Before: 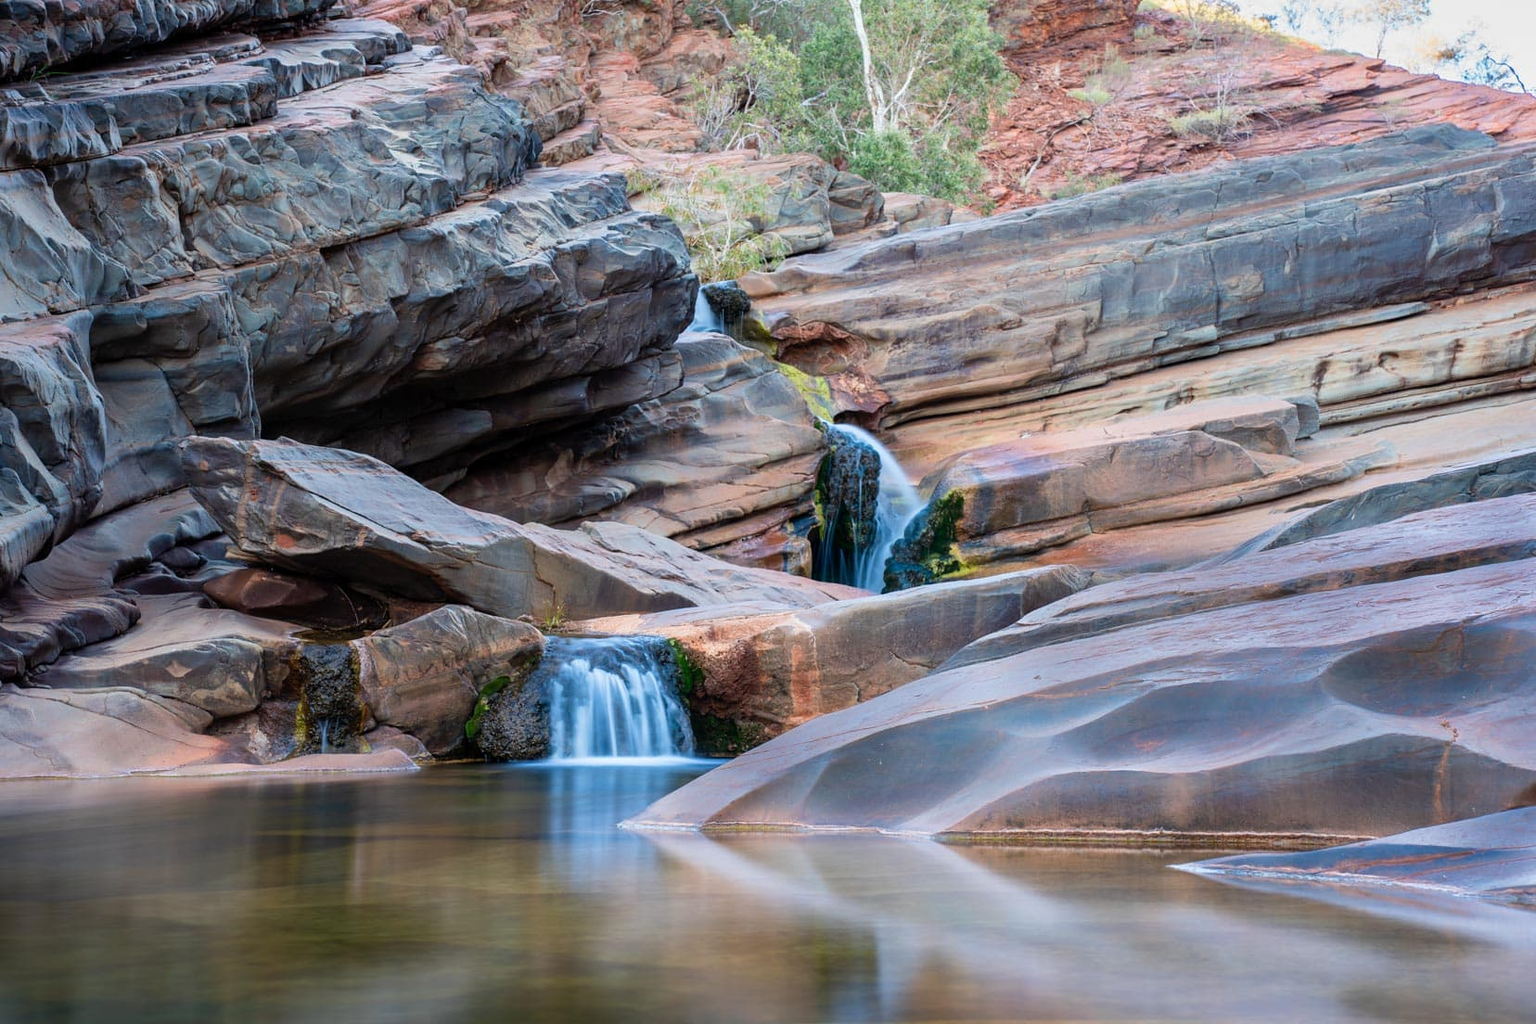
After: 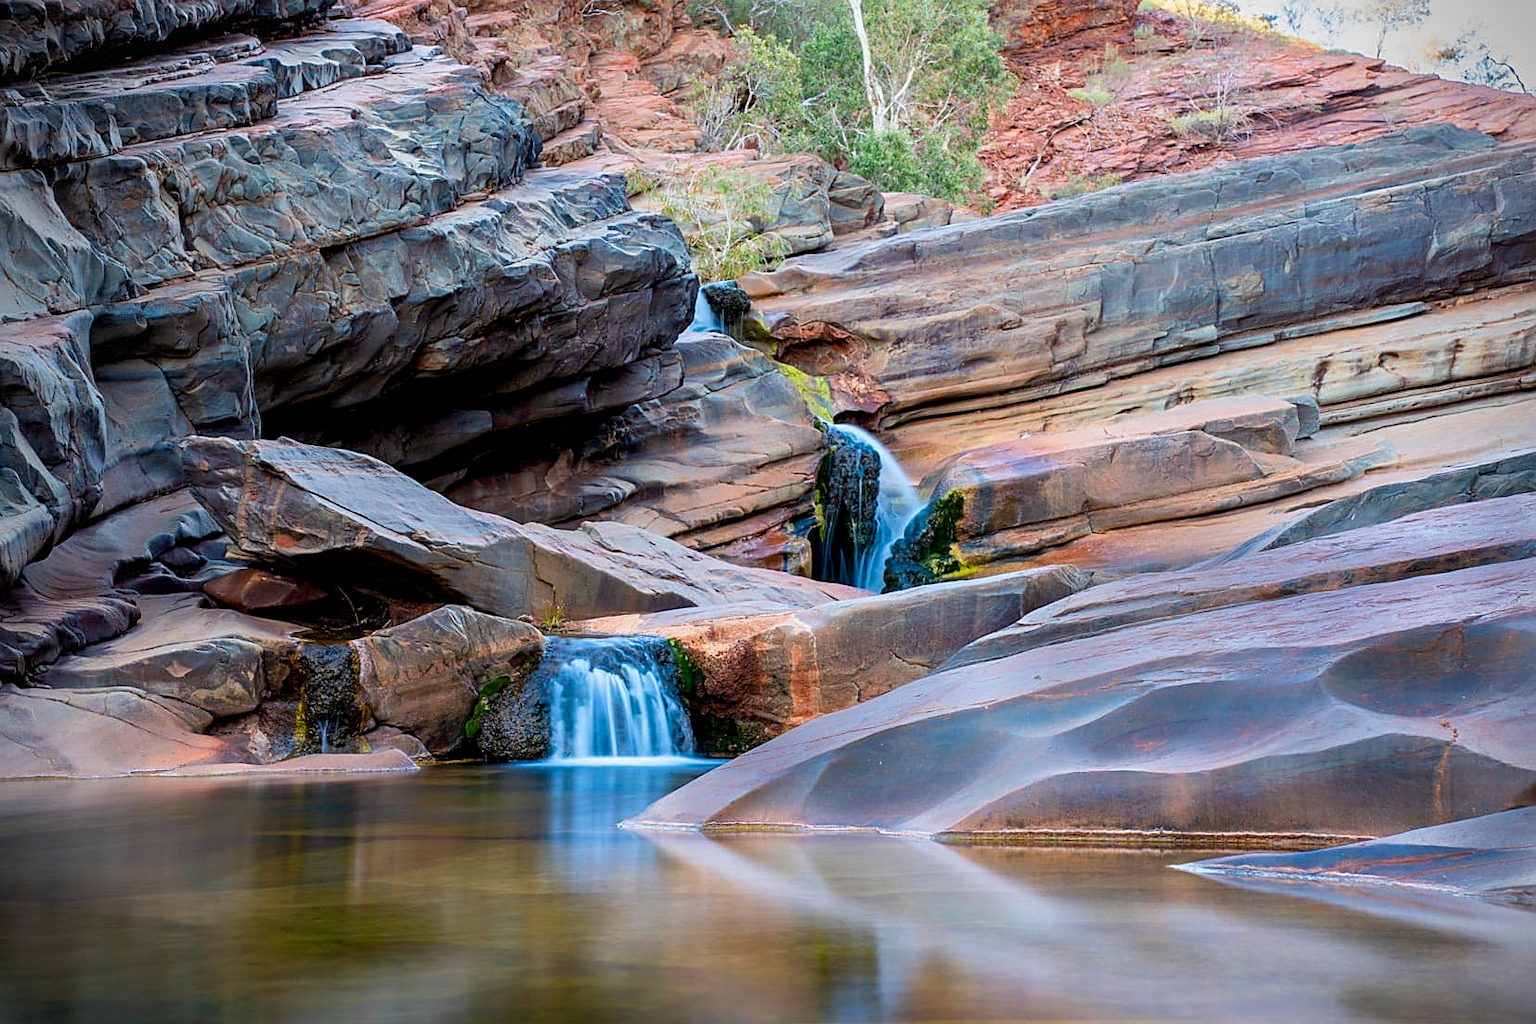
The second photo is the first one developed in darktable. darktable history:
vignetting: dithering 8-bit output
exposure: black level correction 0.005, exposure 0.001 EV, compensate highlight preservation false
color balance rgb: power › chroma 0.241%, power › hue 61.17°, linear chroma grading › global chroma 3.061%, perceptual saturation grading › global saturation 25.901%
sharpen: on, module defaults
